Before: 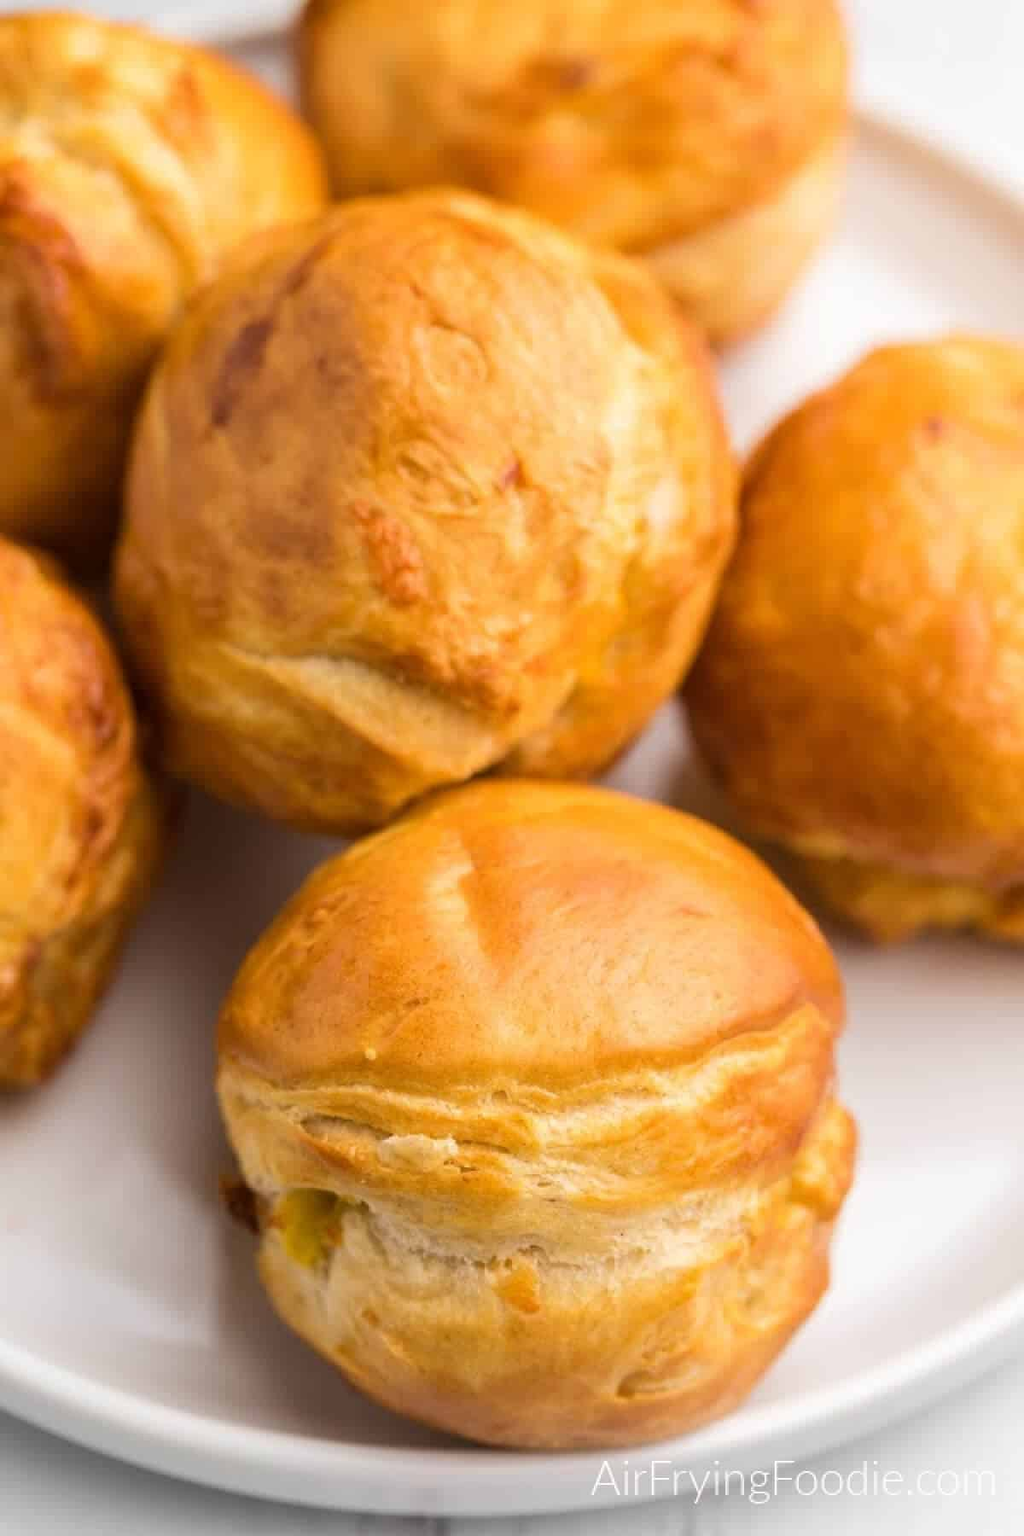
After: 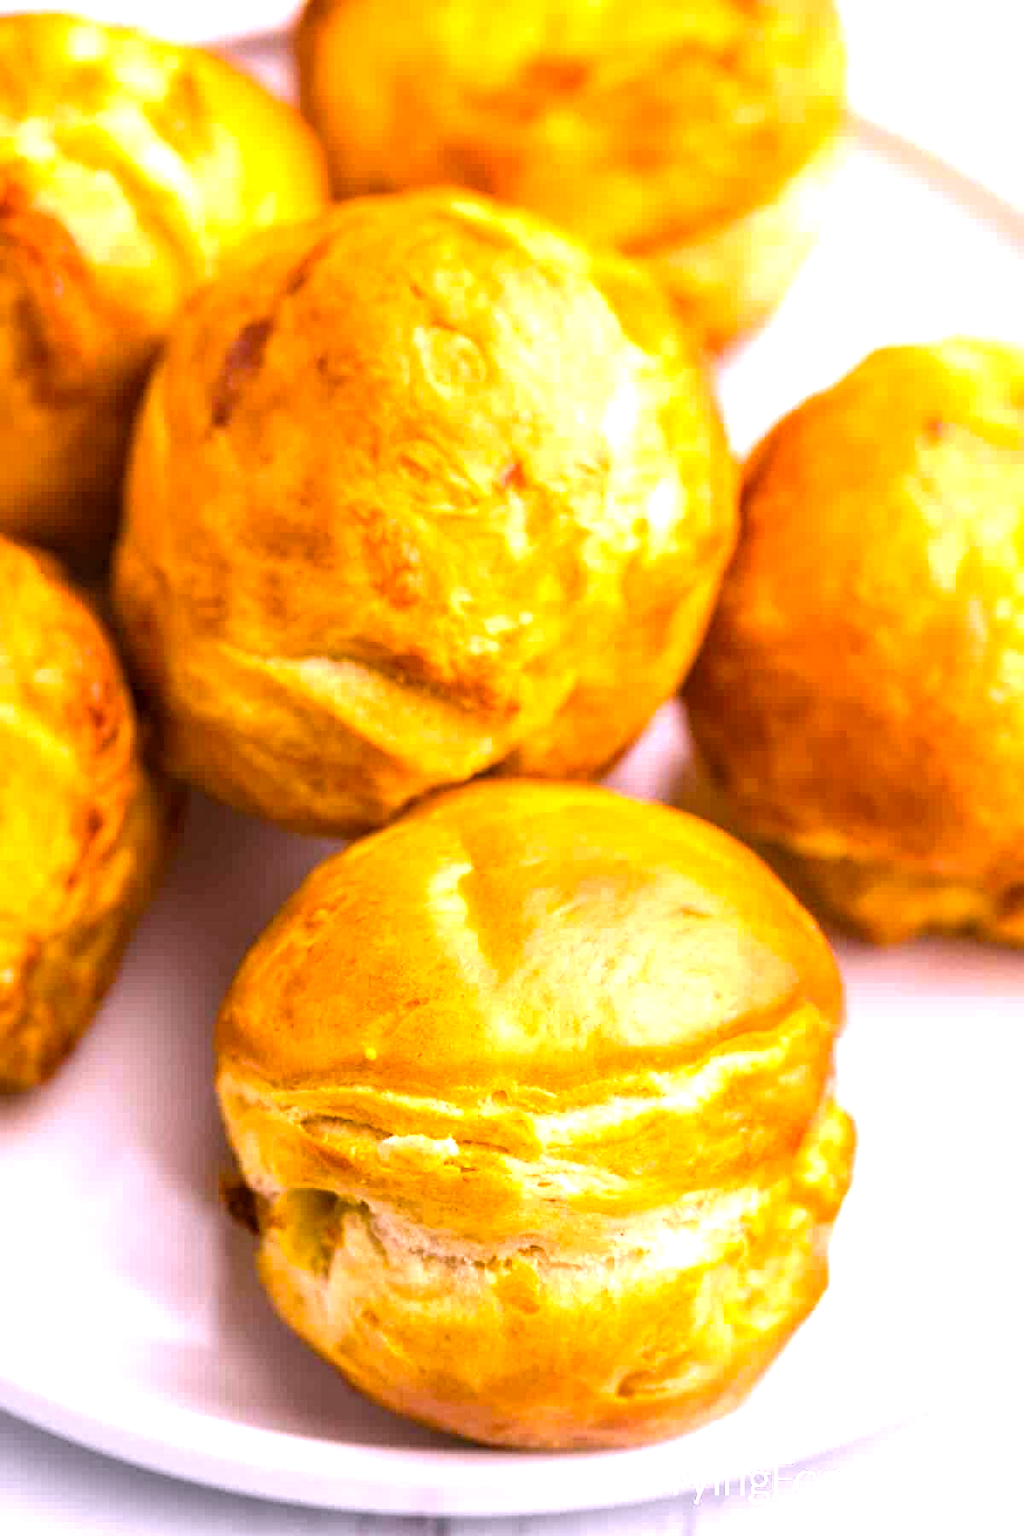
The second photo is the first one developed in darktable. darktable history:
contrast equalizer: octaves 7, y [[0.524 ×6], [0.512 ×6], [0.379 ×6], [0 ×6], [0 ×6]]
local contrast: on, module defaults
color balance rgb: perceptual saturation grading › global saturation 30%, global vibrance 10%
exposure: black level correction -0.001, exposure 0.9 EV, compensate exposure bias true, compensate highlight preservation false
white balance: red 1.066, blue 1.119
